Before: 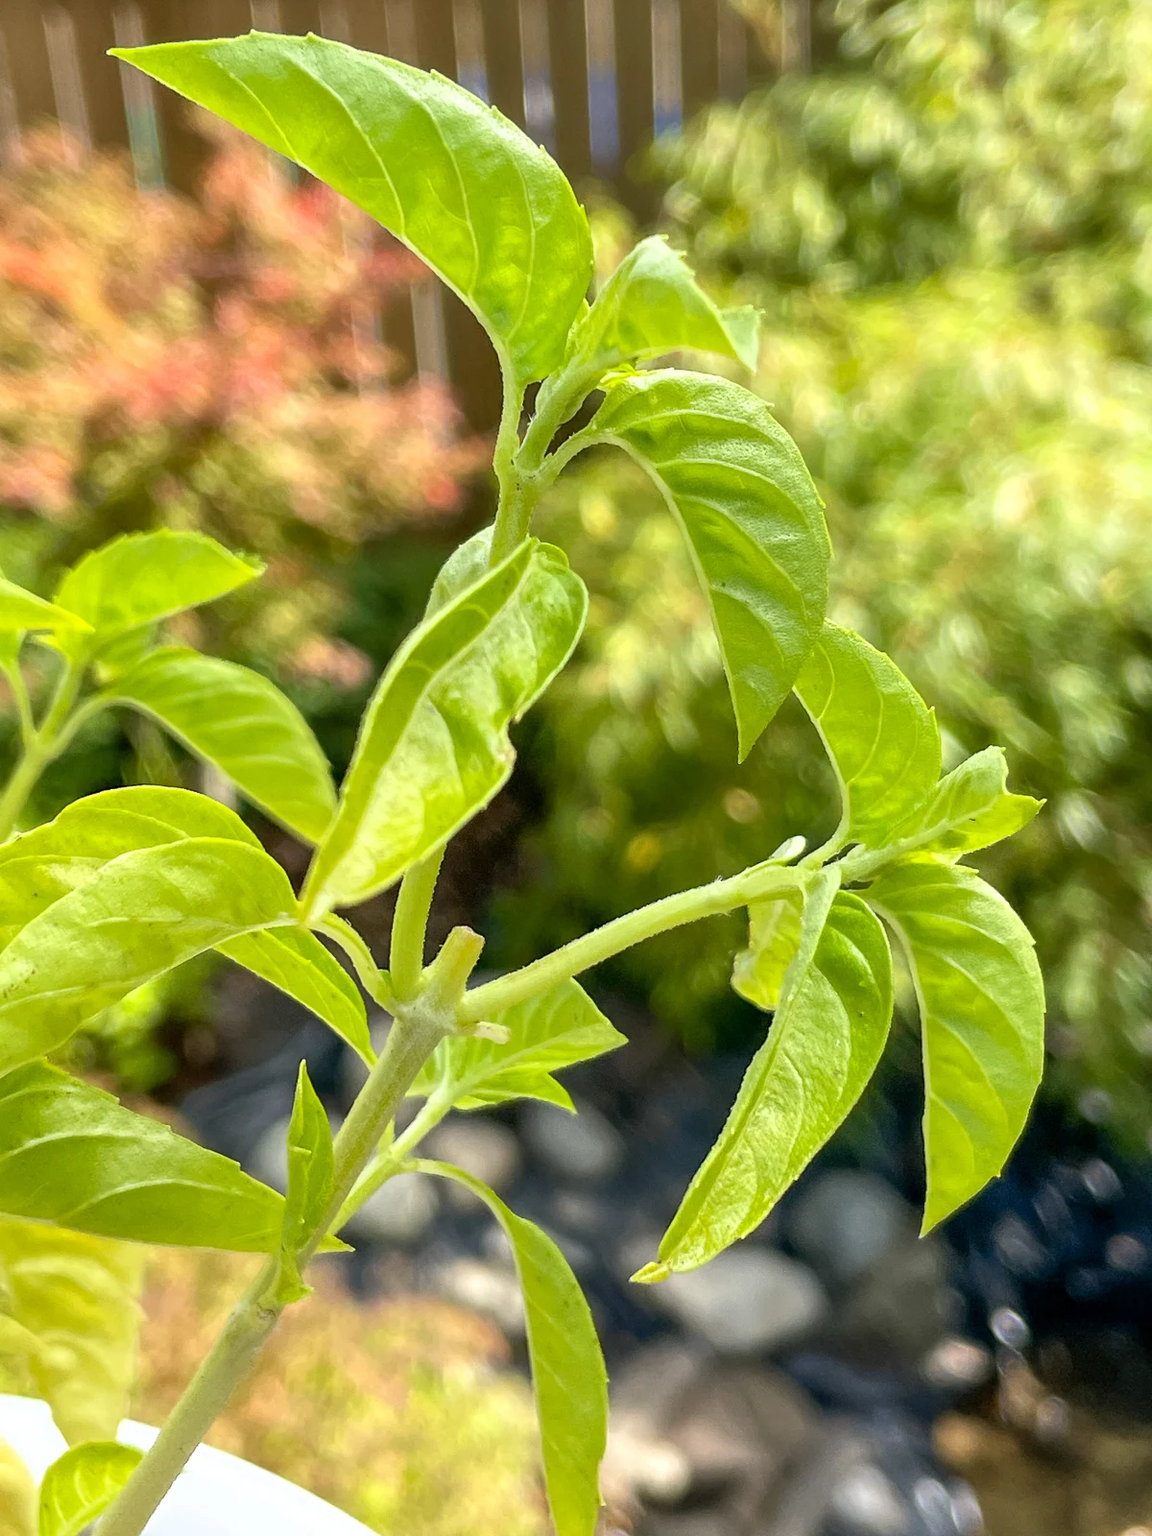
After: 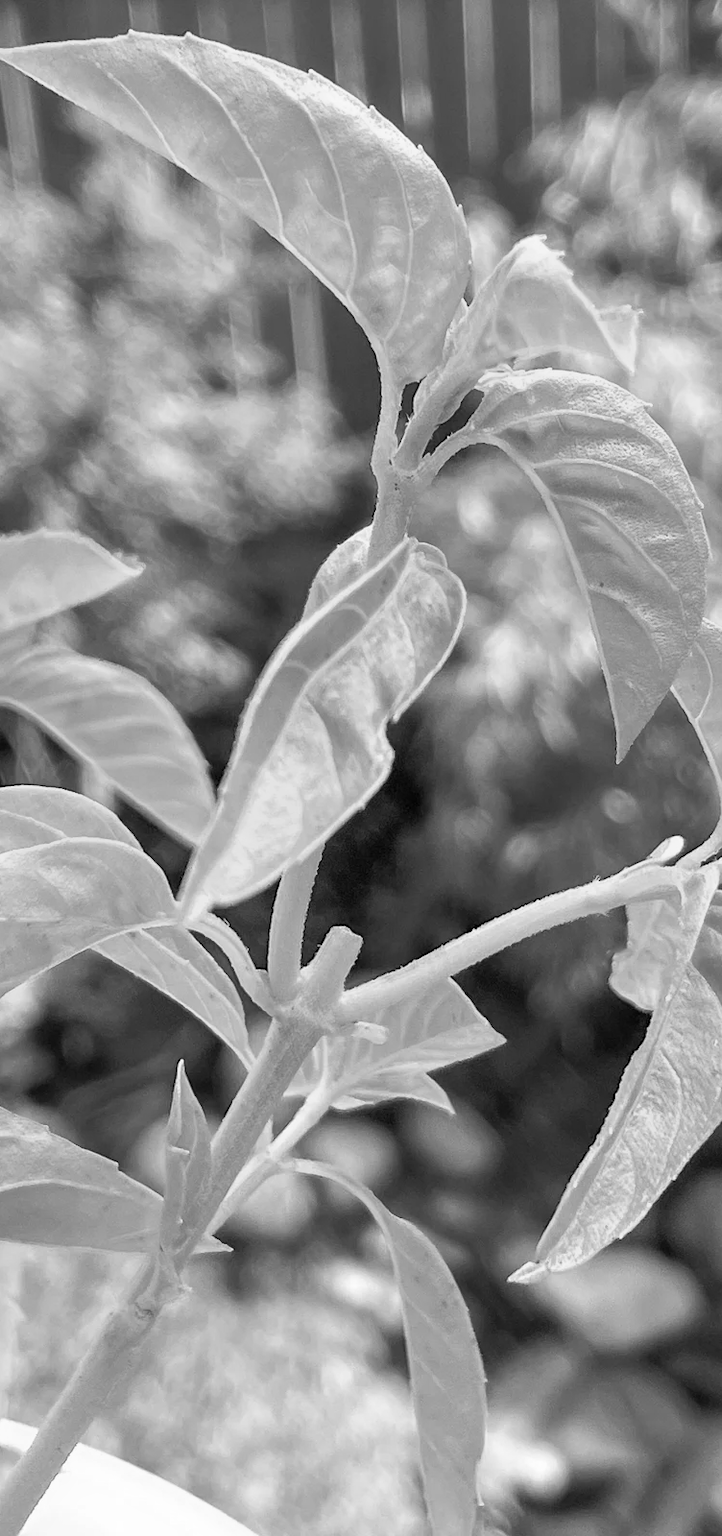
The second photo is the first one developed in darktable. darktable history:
color balance rgb: linear chroma grading › global chroma 15%, perceptual saturation grading › global saturation 30%
monochrome: on, module defaults
crop: left 10.644%, right 26.528%
